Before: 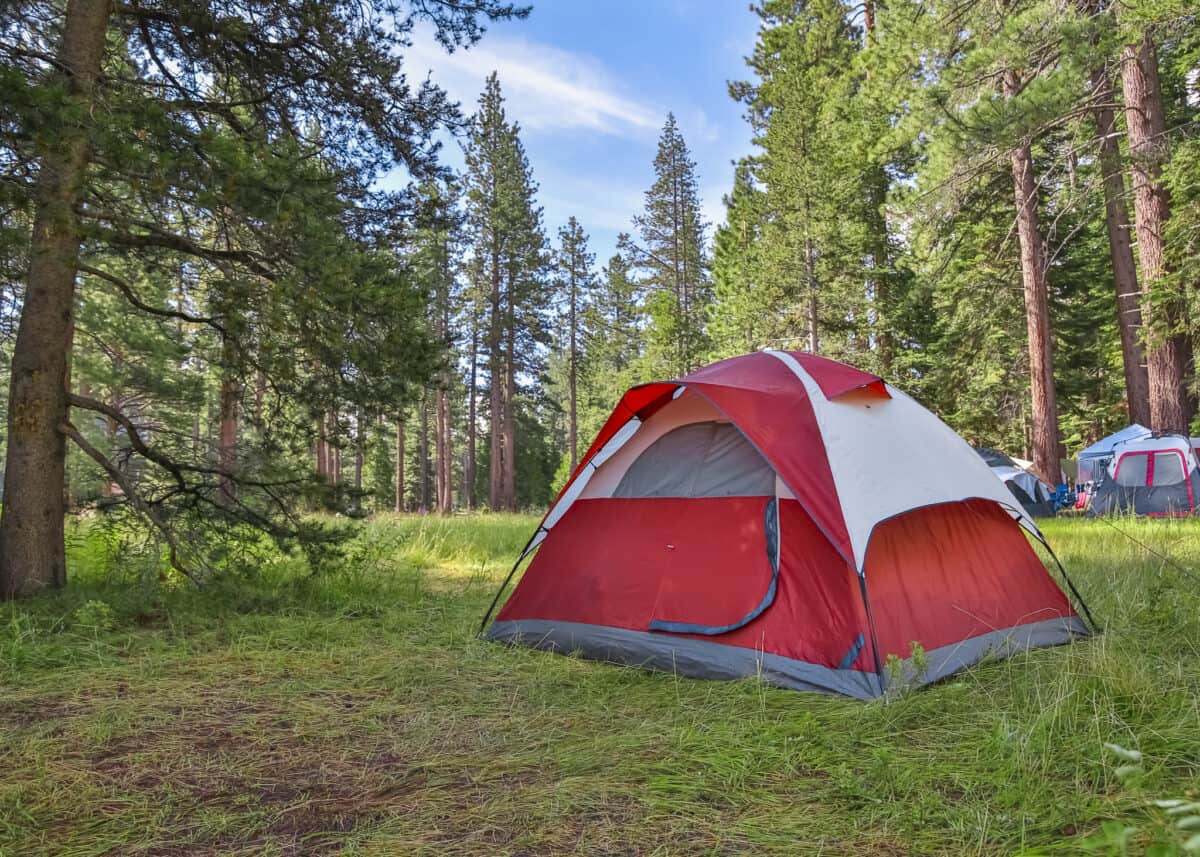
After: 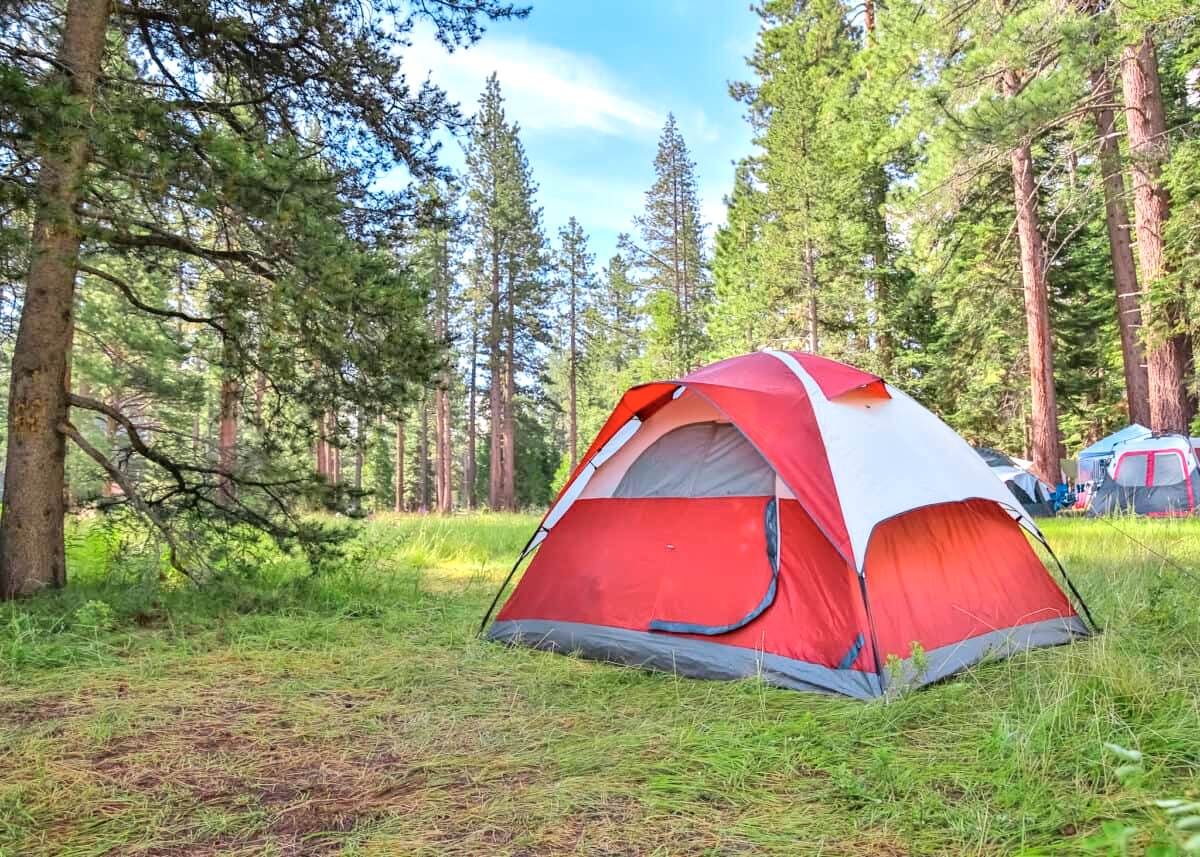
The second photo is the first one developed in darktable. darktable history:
tone curve: curves: ch0 [(0, 0) (0.003, 0.005) (0.011, 0.011) (0.025, 0.022) (0.044, 0.038) (0.069, 0.062) (0.1, 0.091) (0.136, 0.128) (0.177, 0.183) (0.224, 0.246) (0.277, 0.325) (0.335, 0.403) (0.399, 0.473) (0.468, 0.557) (0.543, 0.638) (0.623, 0.709) (0.709, 0.782) (0.801, 0.847) (0.898, 0.923) (1, 1)], color space Lab, independent channels, preserve colors none
exposure: black level correction 0, exposure 0.499 EV, compensate exposure bias true, compensate highlight preservation false
